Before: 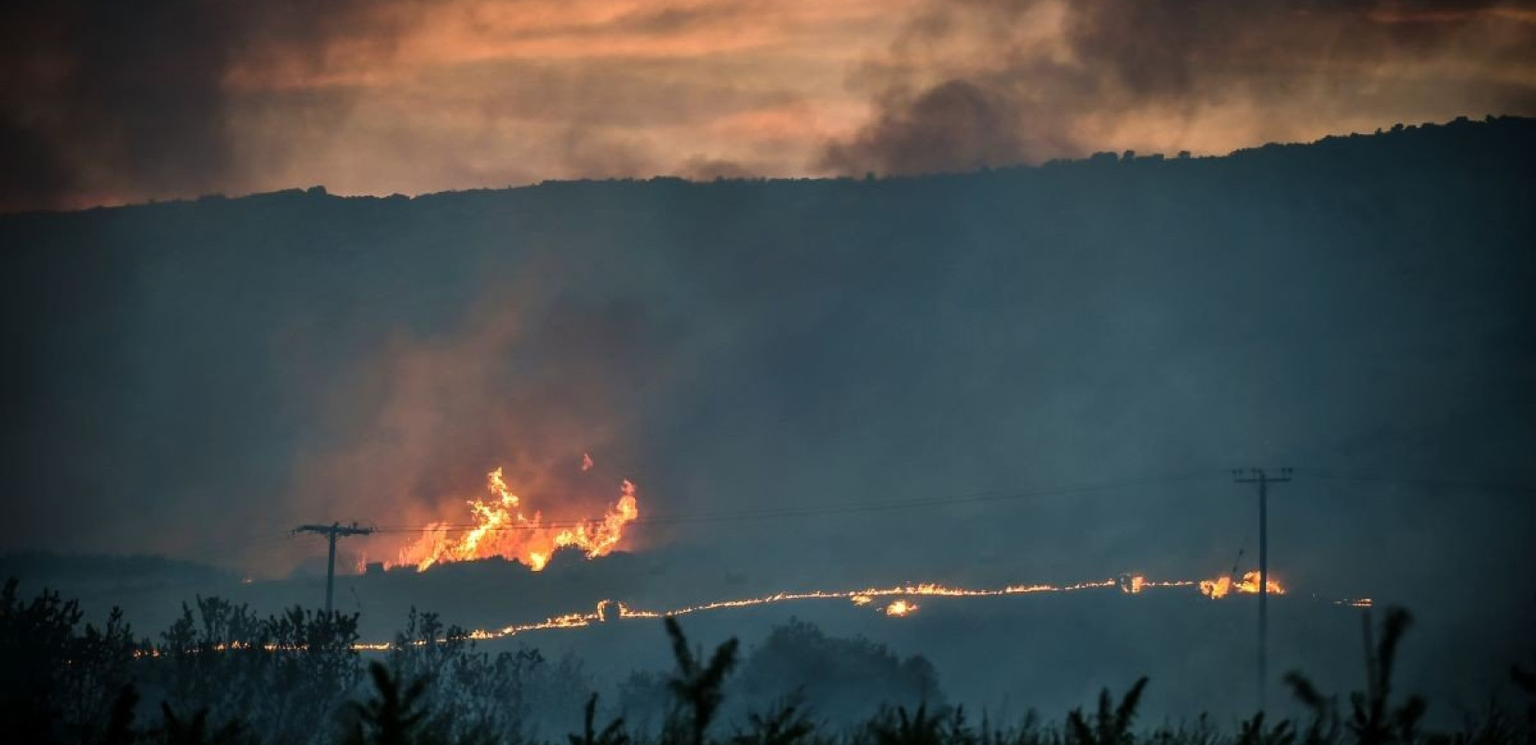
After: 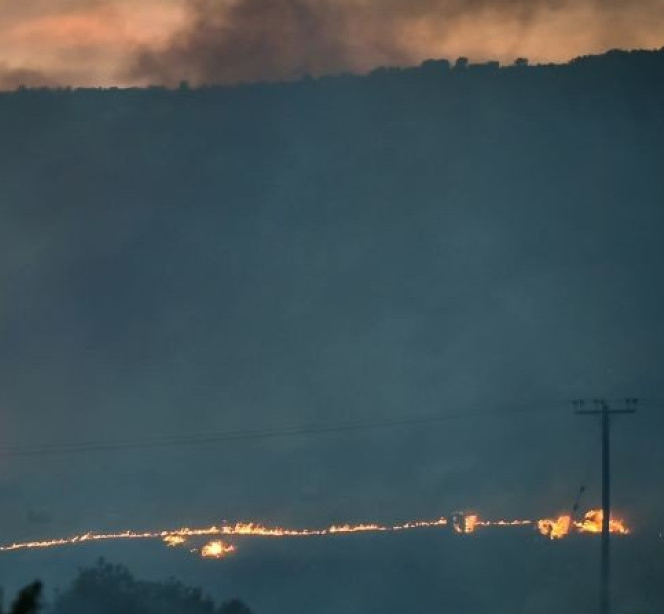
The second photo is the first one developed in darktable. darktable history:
crop: left 45.517%, top 13.118%, right 14.22%, bottom 10.058%
